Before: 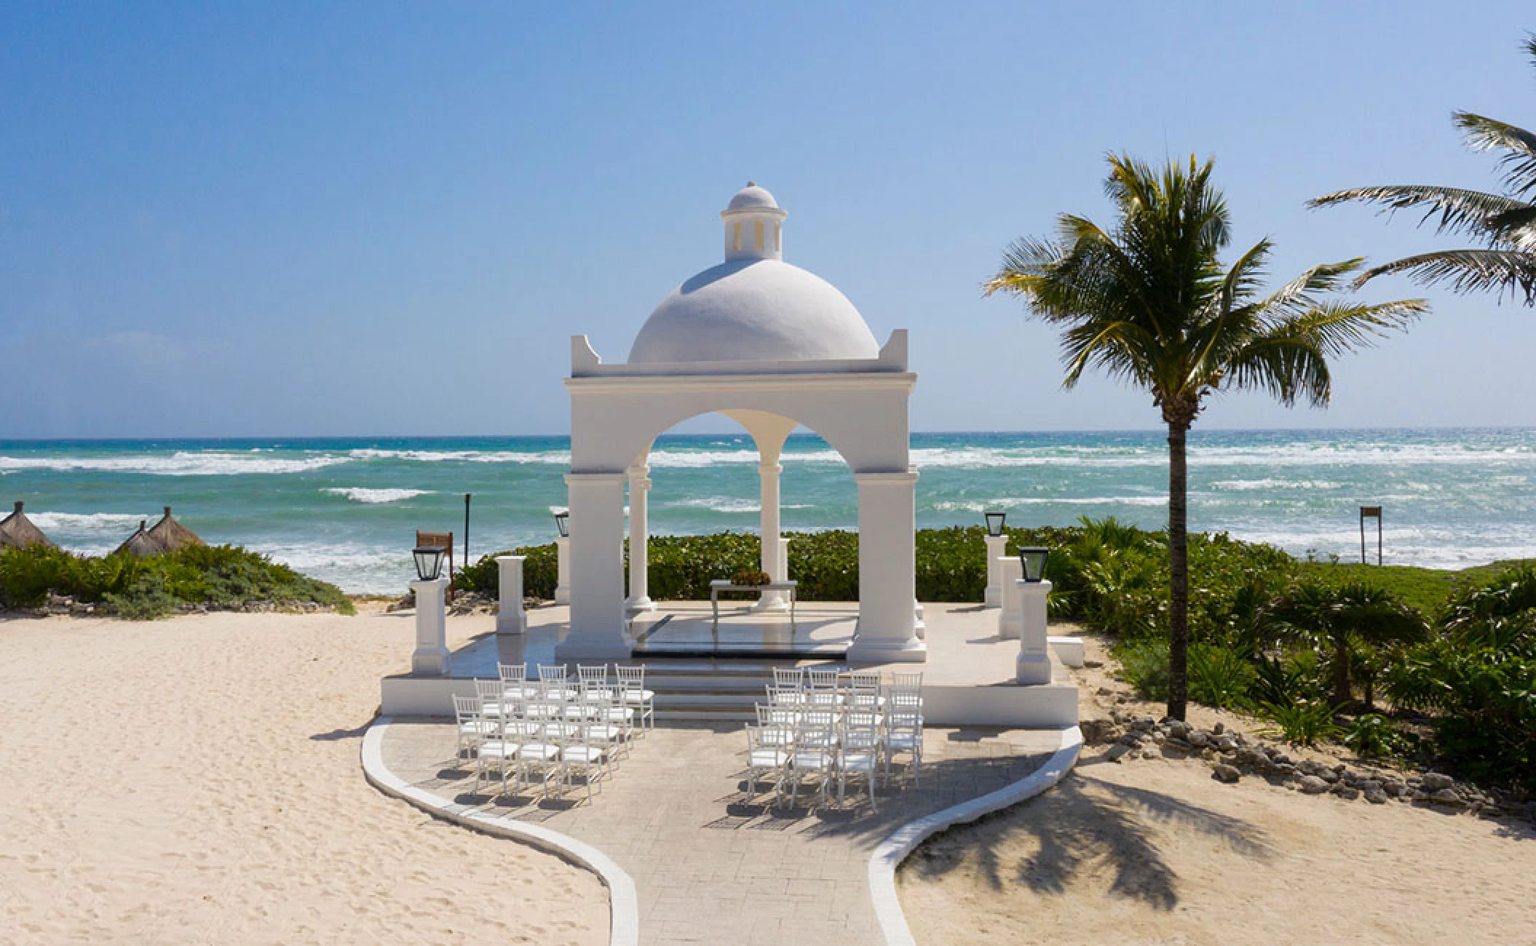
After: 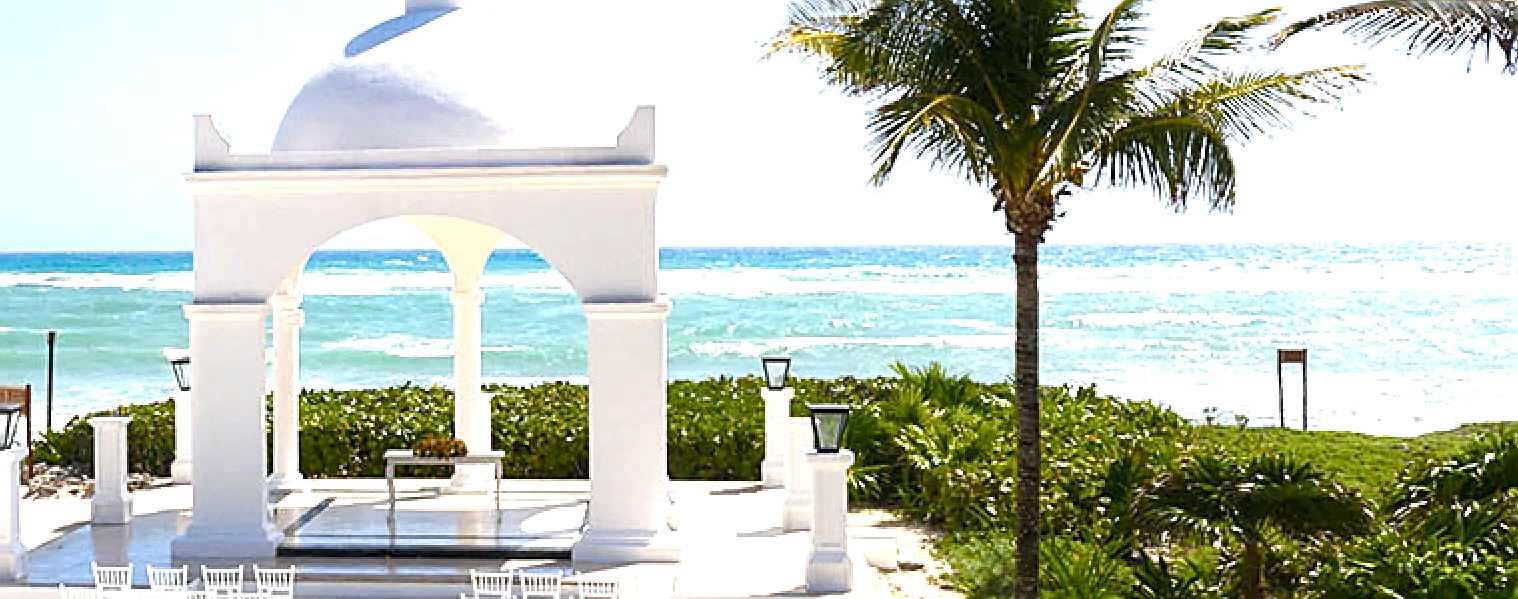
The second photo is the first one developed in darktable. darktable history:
crop and rotate: left 28.011%, top 26.768%, bottom 27.115%
exposure: black level correction 0, exposure 1 EV, compensate highlight preservation false
sharpen: radius 2.583, amount 0.697
color balance rgb: perceptual saturation grading › global saturation -0.032%, perceptual saturation grading › highlights -25.518%, perceptual saturation grading › shadows 29.402%, perceptual brilliance grading › global brilliance 11.605%
